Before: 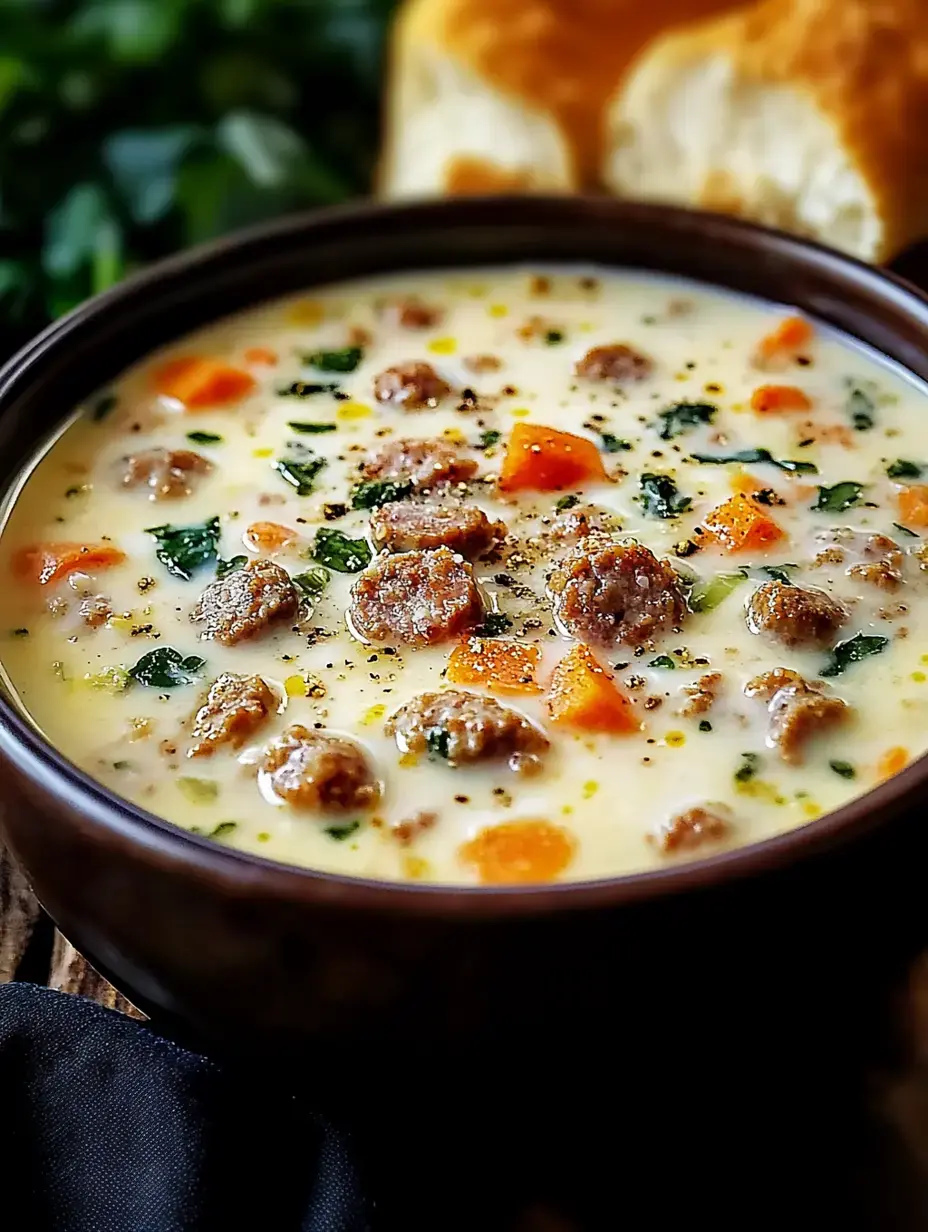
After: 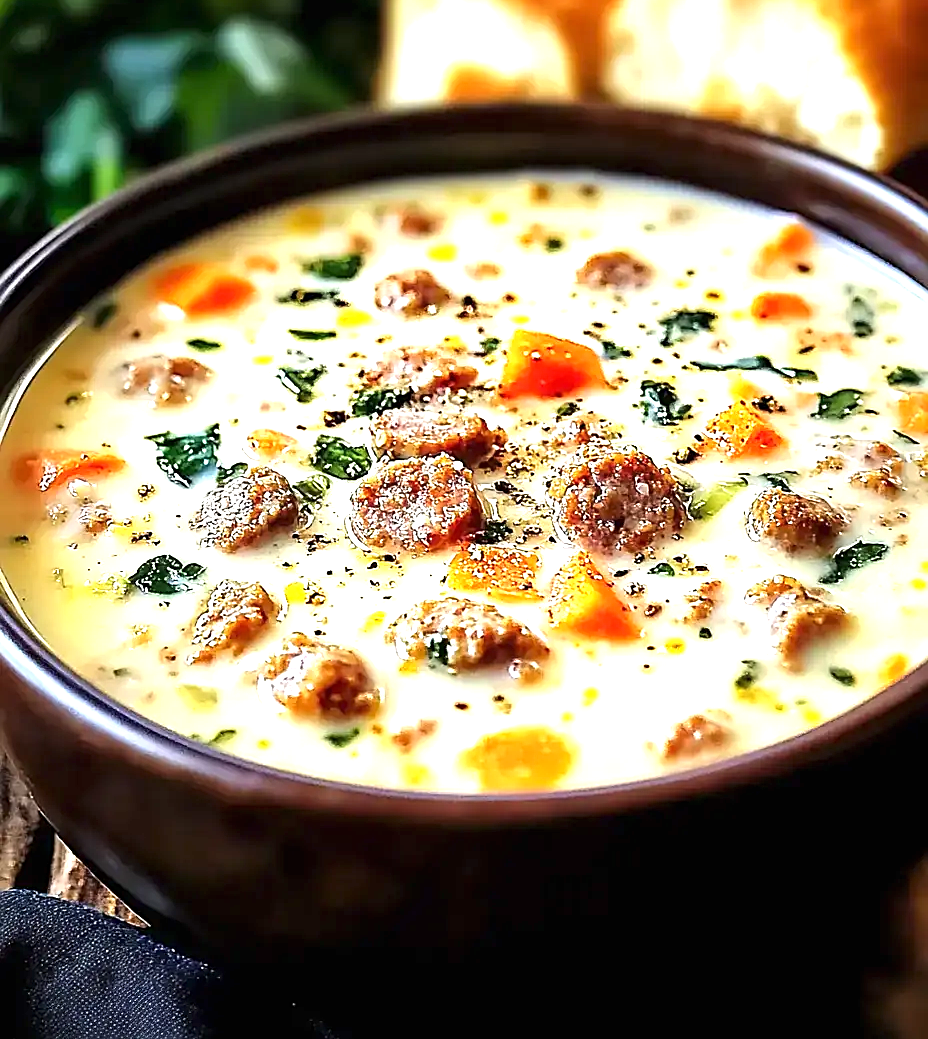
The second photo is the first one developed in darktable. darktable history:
exposure: black level correction 0, exposure 1.2 EV, compensate highlight preservation false
sharpen: amount 0.495
crop: top 7.588%, bottom 8.059%
